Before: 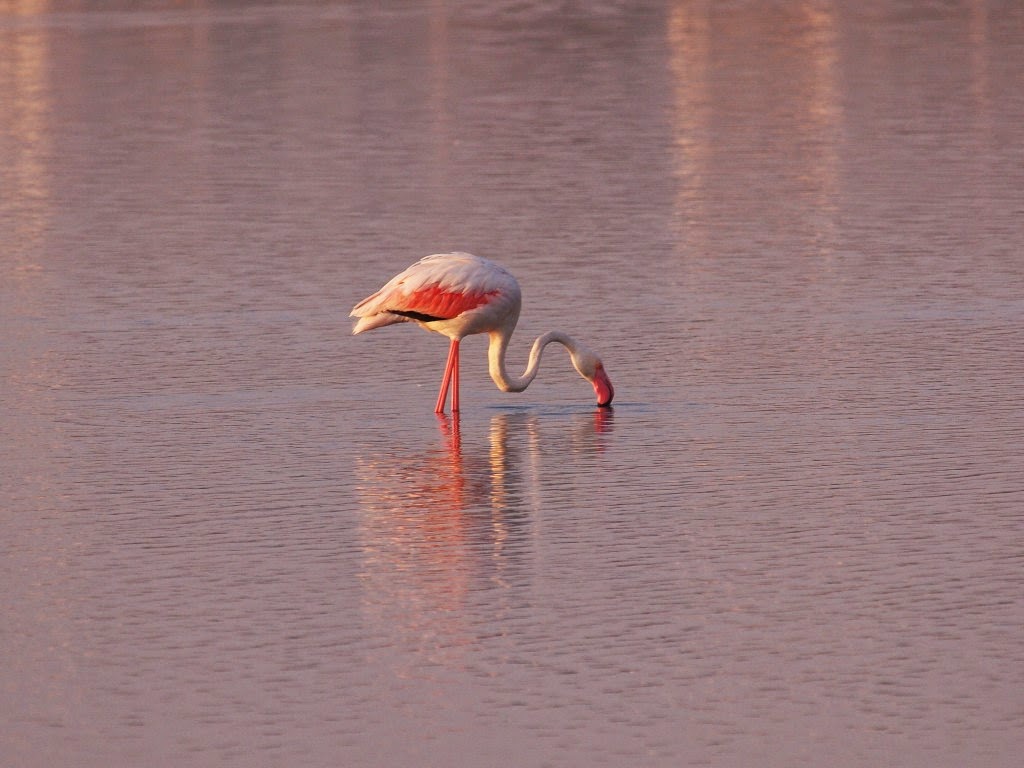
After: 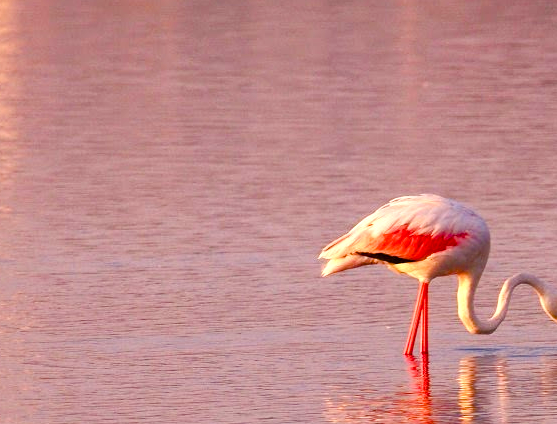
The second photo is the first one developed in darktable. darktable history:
tone equalizer: -8 EV -0.773 EV, -7 EV -0.726 EV, -6 EV -0.631 EV, -5 EV -0.387 EV, -3 EV 0.366 EV, -2 EV 0.6 EV, -1 EV 0.687 EV, +0 EV 0.777 EV
color balance rgb: linear chroma grading › shadows 31.839%, linear chroma grading › global chroma -2.232%, linear chroma grading › mid-tones 3.715%, perceptual saturation grading › global saturation 43.889%, perceptual saturation grading › highlights -50.51%, perceptual saturation grading › shadows 30.029%, global vibrance 20%
crop and rotate: left 3.053%, top 7.59%, right 42.459%, bottom 37.149%
color correction: highlights a* 5.83, highlights b* 4.79
